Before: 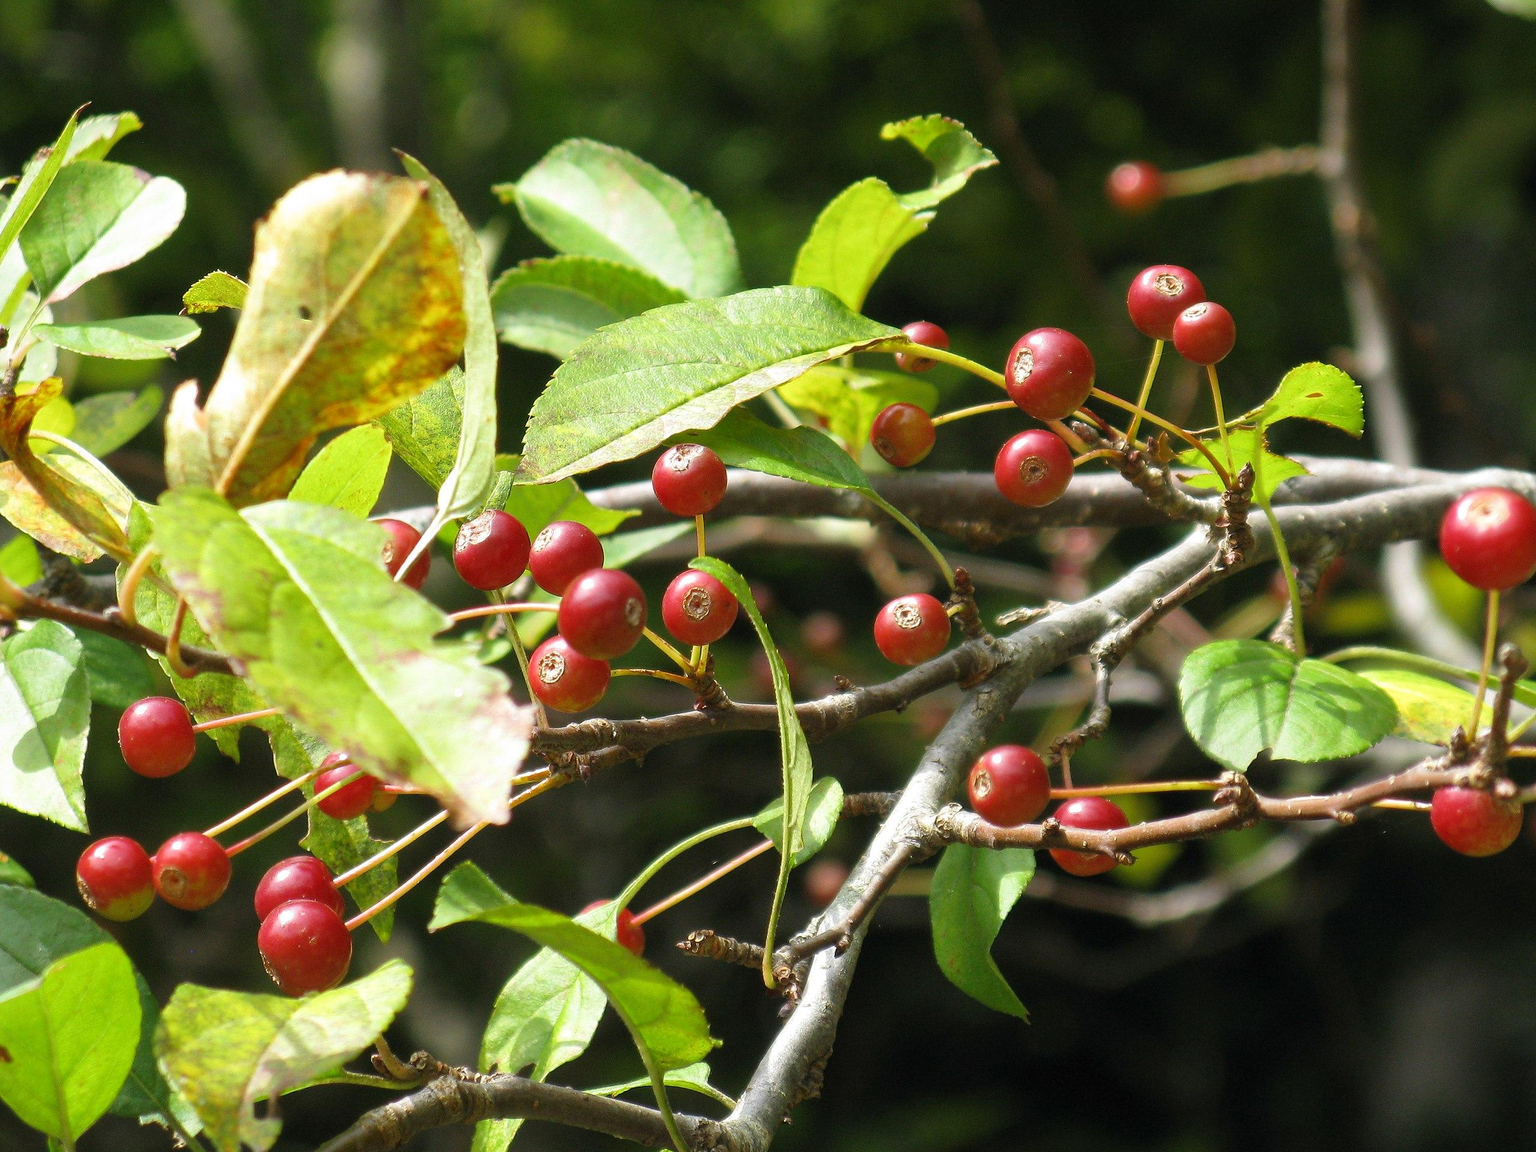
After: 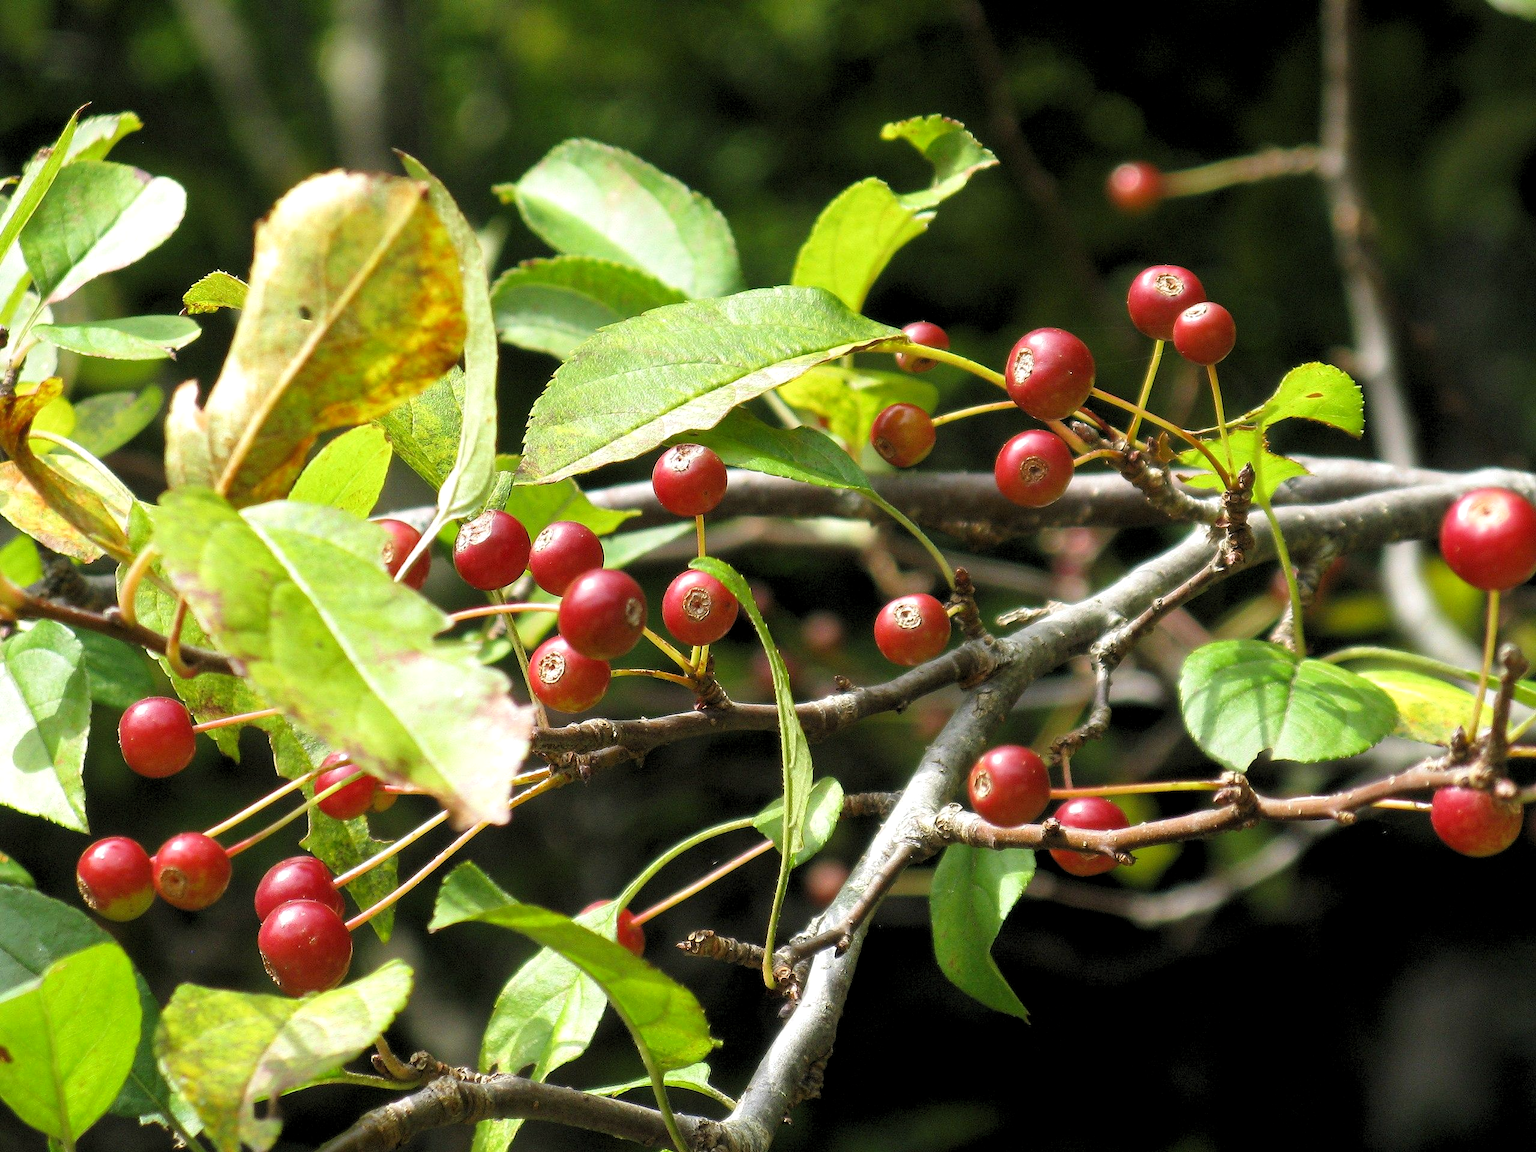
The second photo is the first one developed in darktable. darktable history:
levels: levels [0.073, 0.497, 0.972]
